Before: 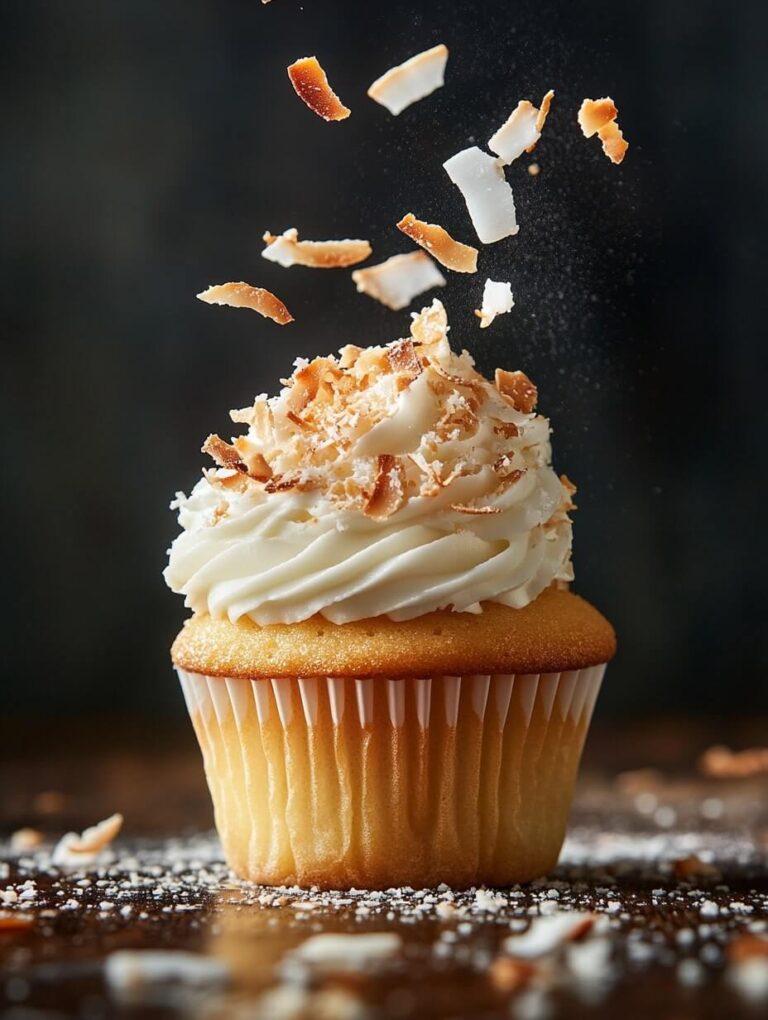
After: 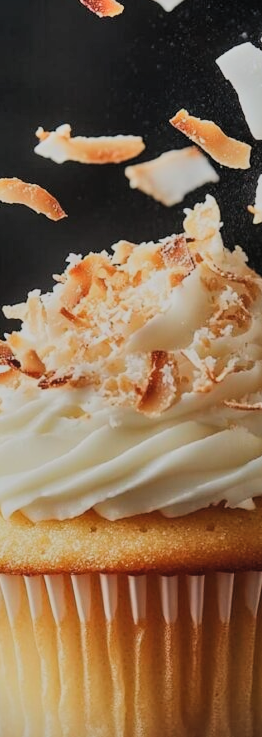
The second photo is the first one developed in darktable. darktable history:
shadows and highlights: radius 135.02, soften with gaussian
vignetting: fall-off start 91.5%
crop and rotate: left 29.645%, top 10.234%, right 36.229%, bottom 17.465%
filmic rgb: black relative exposure -7.24 EV, white relative exposure 5.07 EV, hardness 3.21, preserve chrominance RGB euclidean norm, color science v5 (2021), contrast in shadows safe, contrast in highlights safe
